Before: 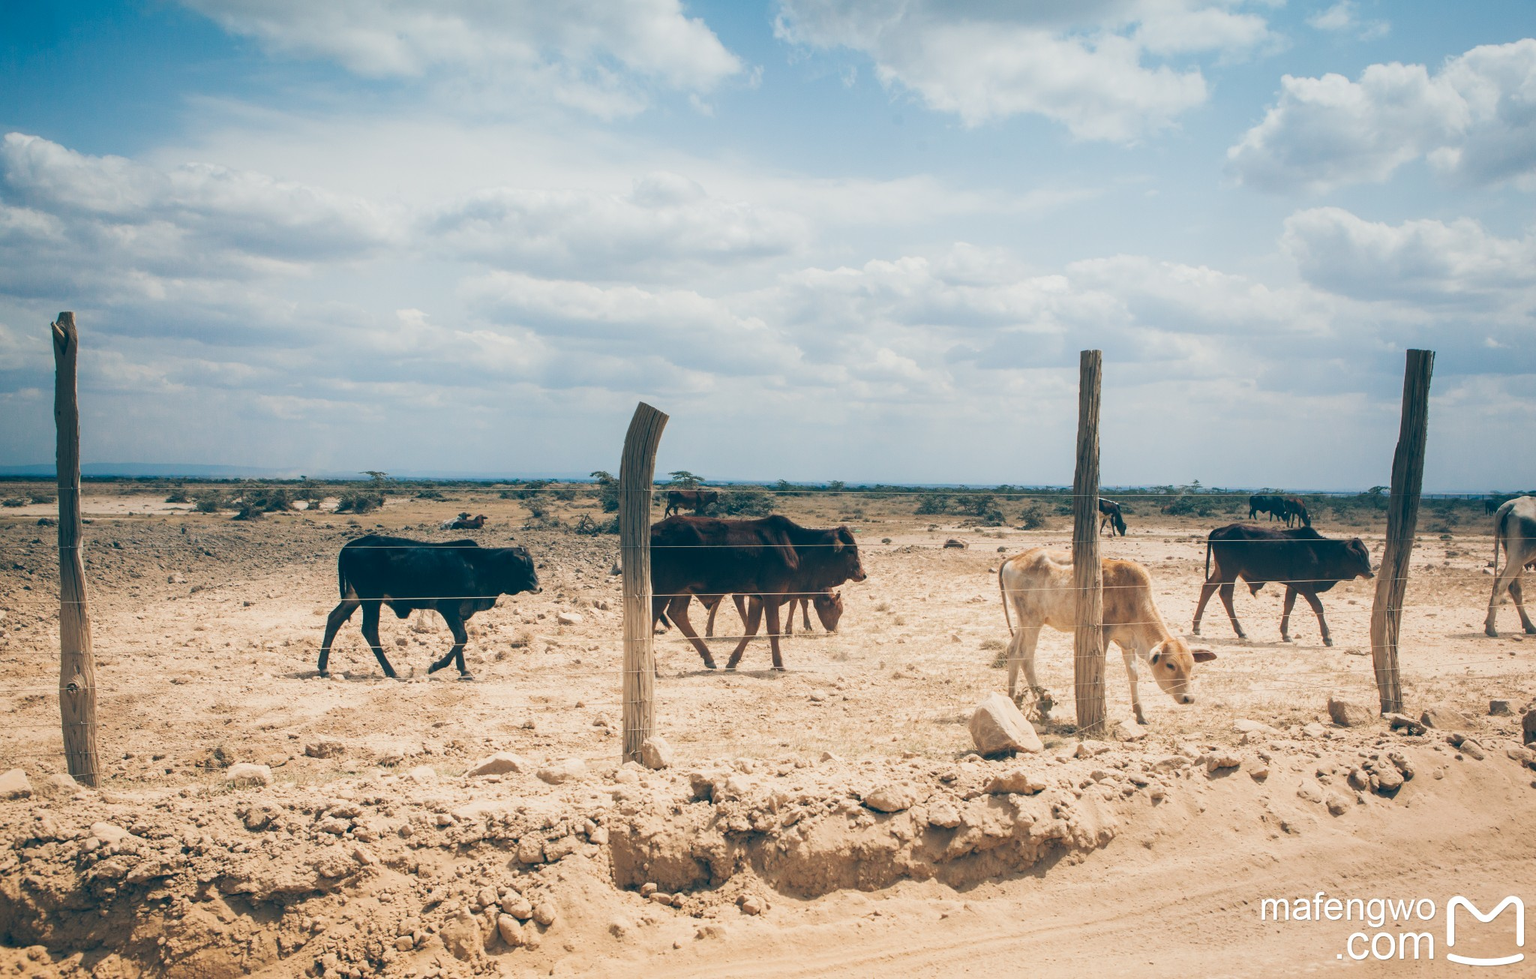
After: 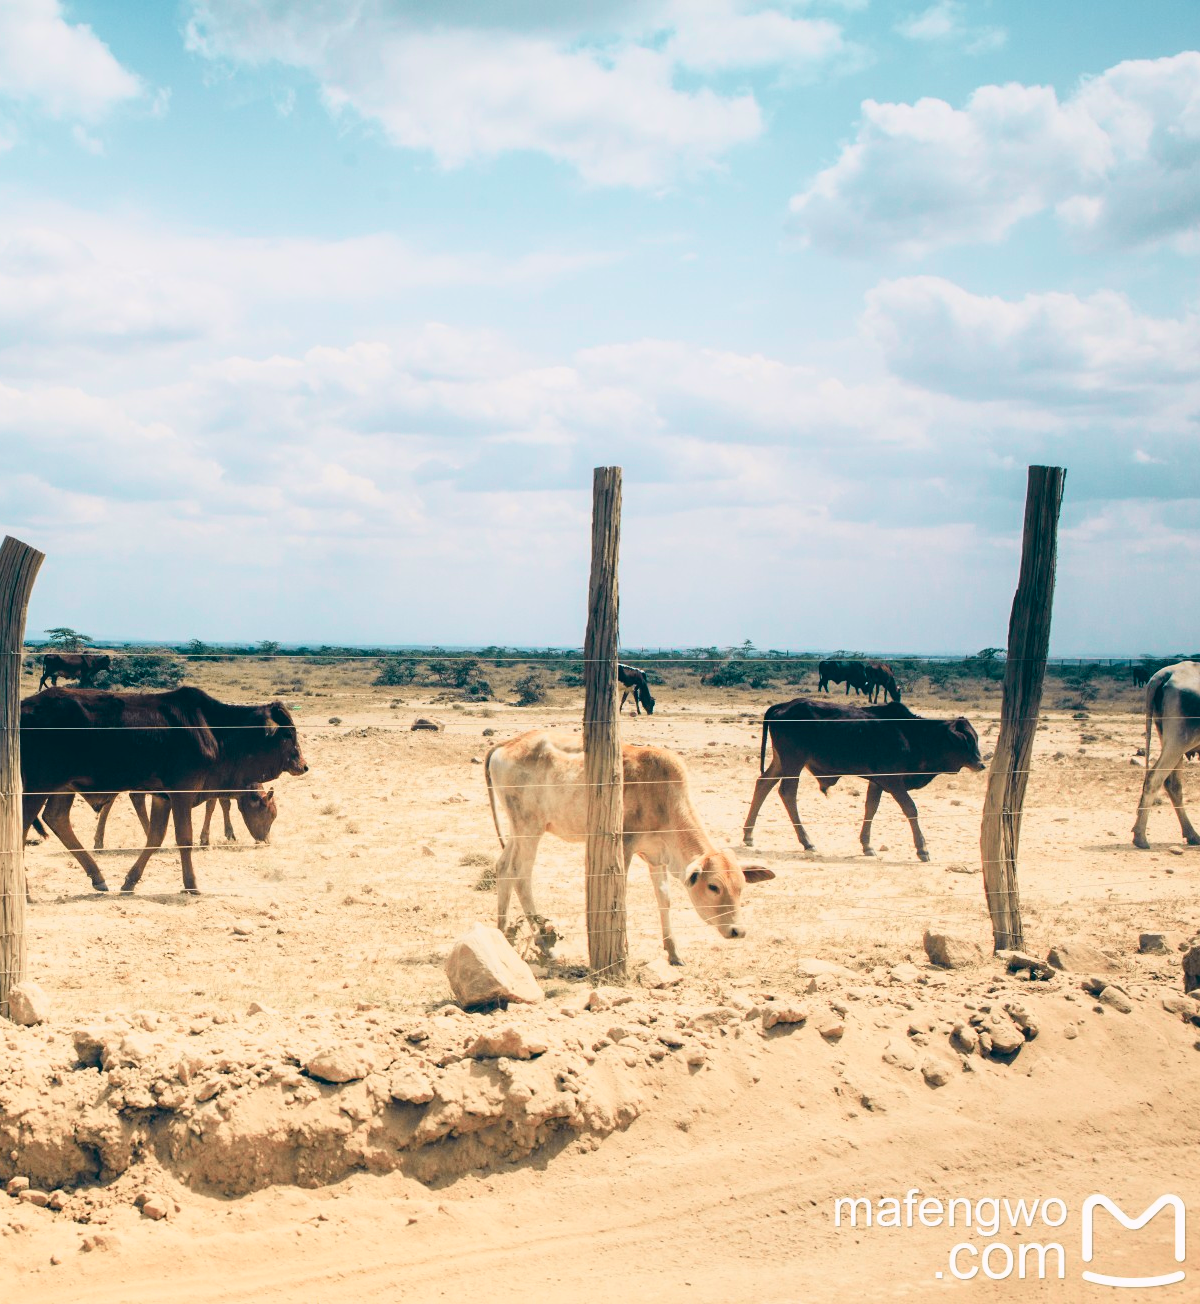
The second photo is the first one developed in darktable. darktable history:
crop: left 41.402%
tone curve: curves: ch0 [(0, 0.011) (0.053, 0.026) (0.174, 0.115) (0.398, 0.444) (0.673, 0.775) (0.829, 0.906) (0.991, 0.981)]; ch1 [(0, 0) (0.276, 0.206) (0.409, 0.383) (0.473, 0.458) (0.492, 0.501) (0.512, 0.513) (0.54, 0.543) (0.585, 0.617) (0.659, 0.686) (0.78, 0.8) (1, 1)]; ch2 [(0, 0) (0.438, 0.449) (0.473, 0.469) (0.503, 0.5) (0.523, 0.534) (0.562, 0.594) (0.612, 0.635) (0.695, 0.713) (1, 1)], color space Lab, independent channels, preserve colors none
